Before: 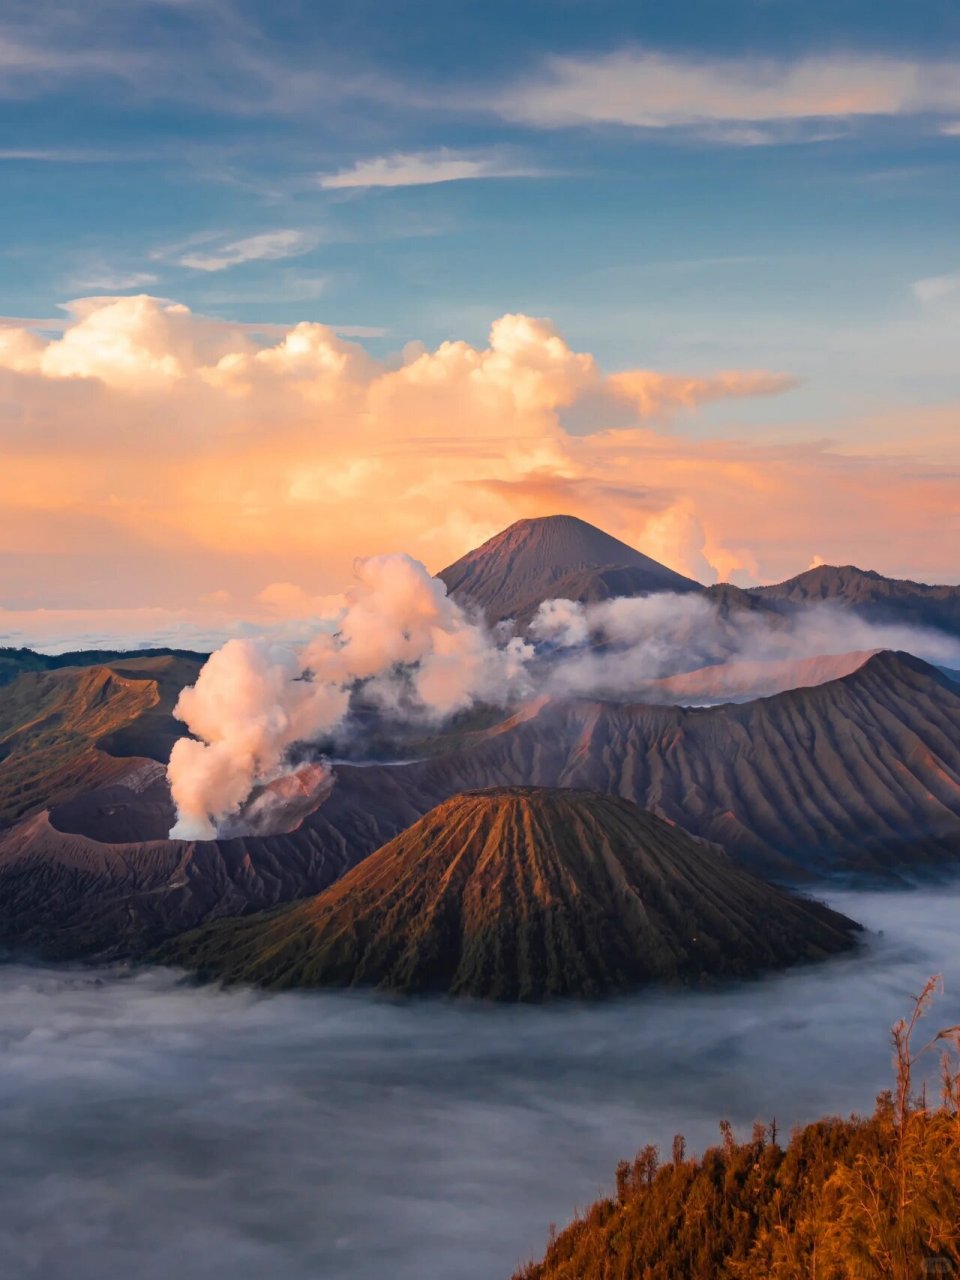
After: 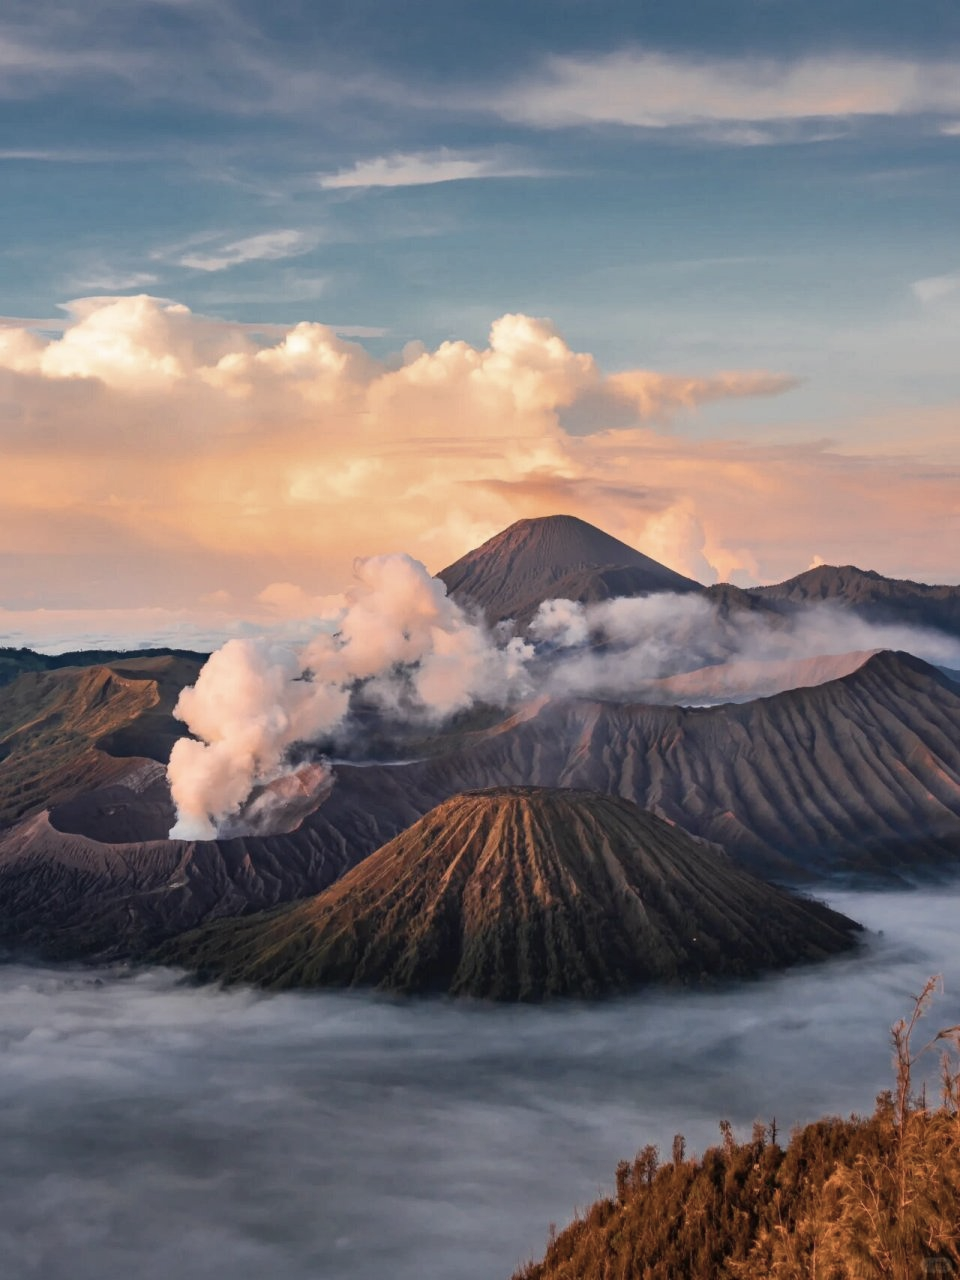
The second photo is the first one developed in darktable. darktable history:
contrast brightness saturation: contrast 0.104, saturation -0.303
shadows and highlights: soften with gaussian
